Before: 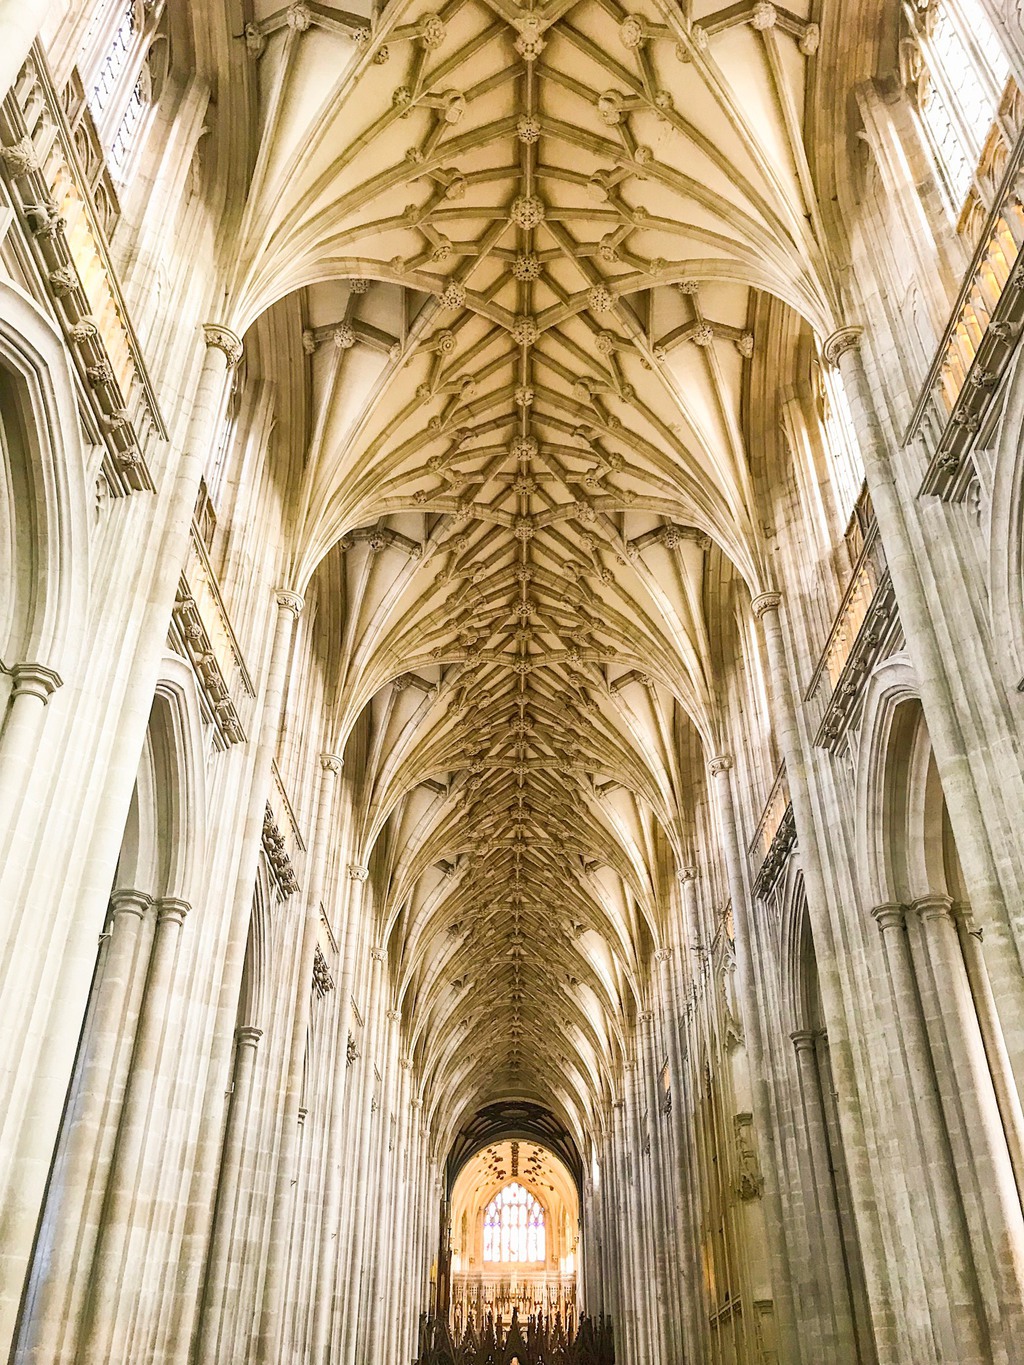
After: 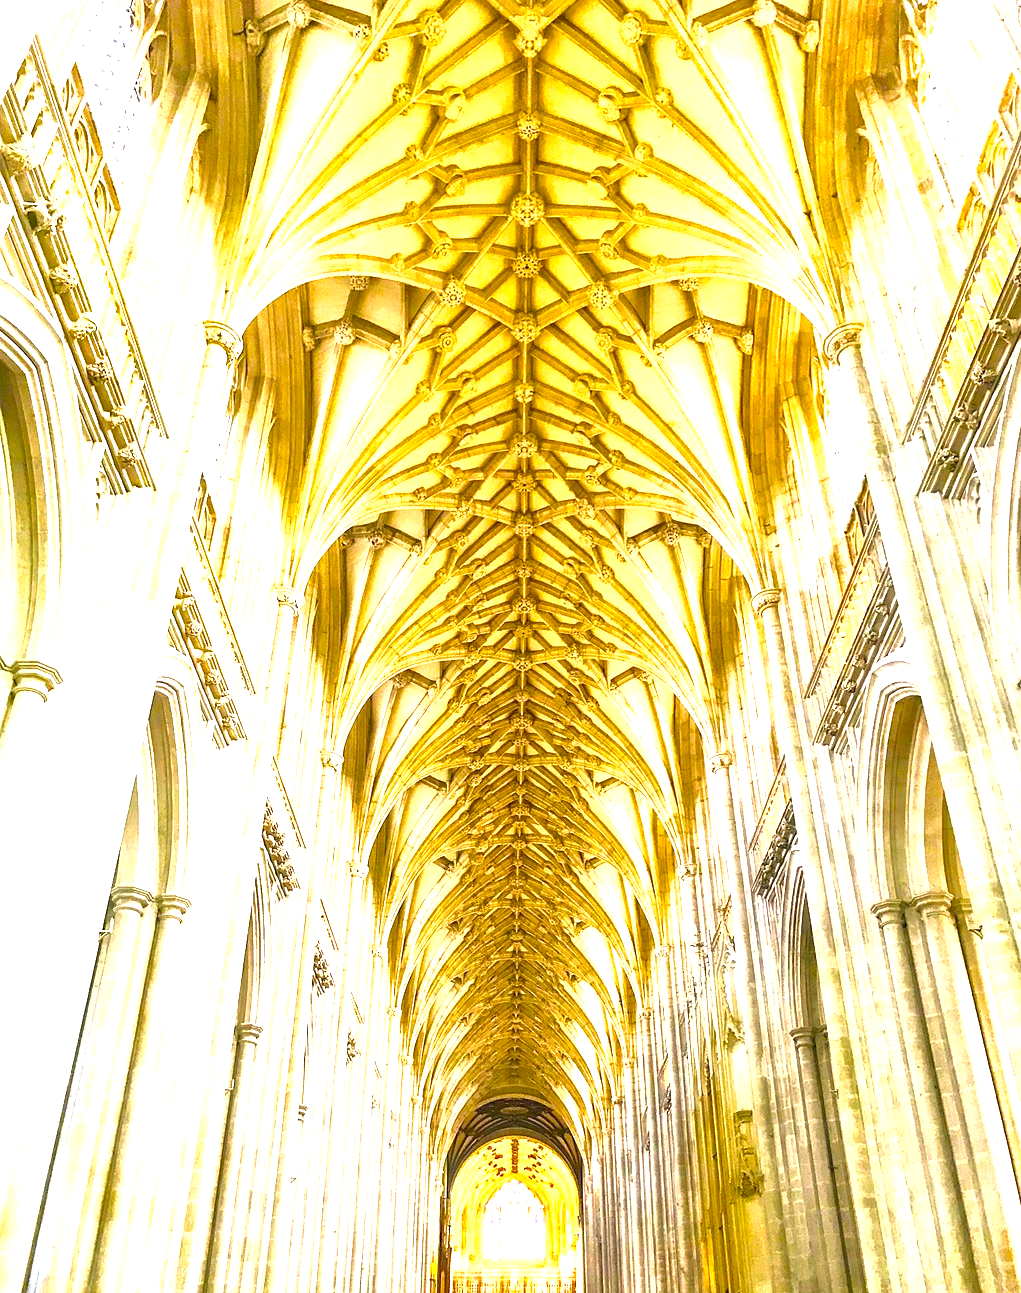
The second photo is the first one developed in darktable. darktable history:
exposure: black level correction 0, exposure 1.482 EV, compensate highlight preservation false
shadows and highlights: shadows 25.93, highlights -24.52
color balance rgb: perceptual saturation grading › global saturation 37.076%, global vibrance 20%
crop: top 0.275%, right 0.266%, bottom 4.997%
